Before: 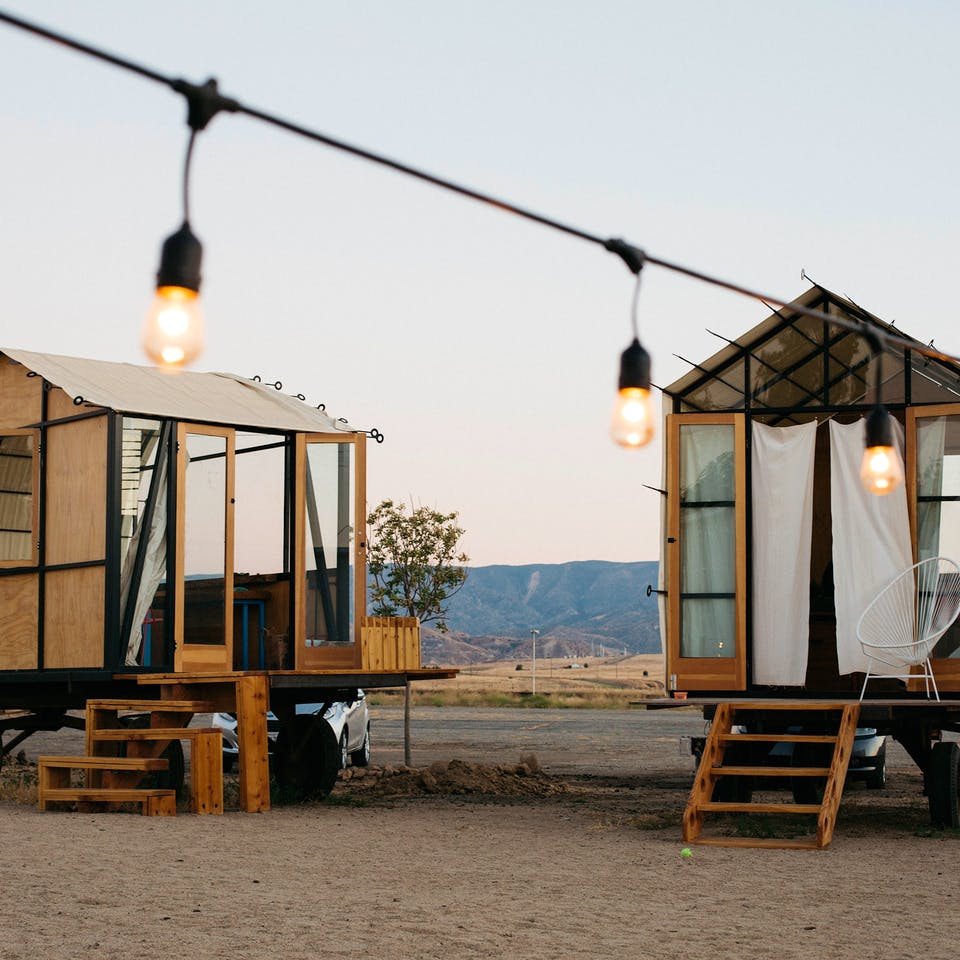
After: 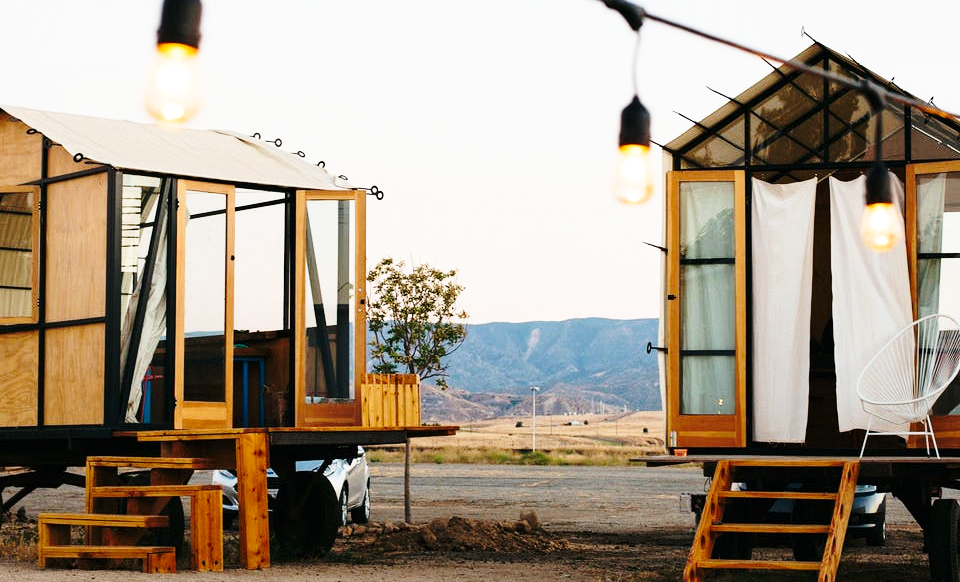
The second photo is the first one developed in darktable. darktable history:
crop and rotate: top 25.357%, bottom 13.942%
base curve: curves: ch0 [(0, 0) (0.036, 0.037) (0.121, 0.228) (0.46, 0.76) (0.859, 0.983) (1, 1)], preserve colors none
